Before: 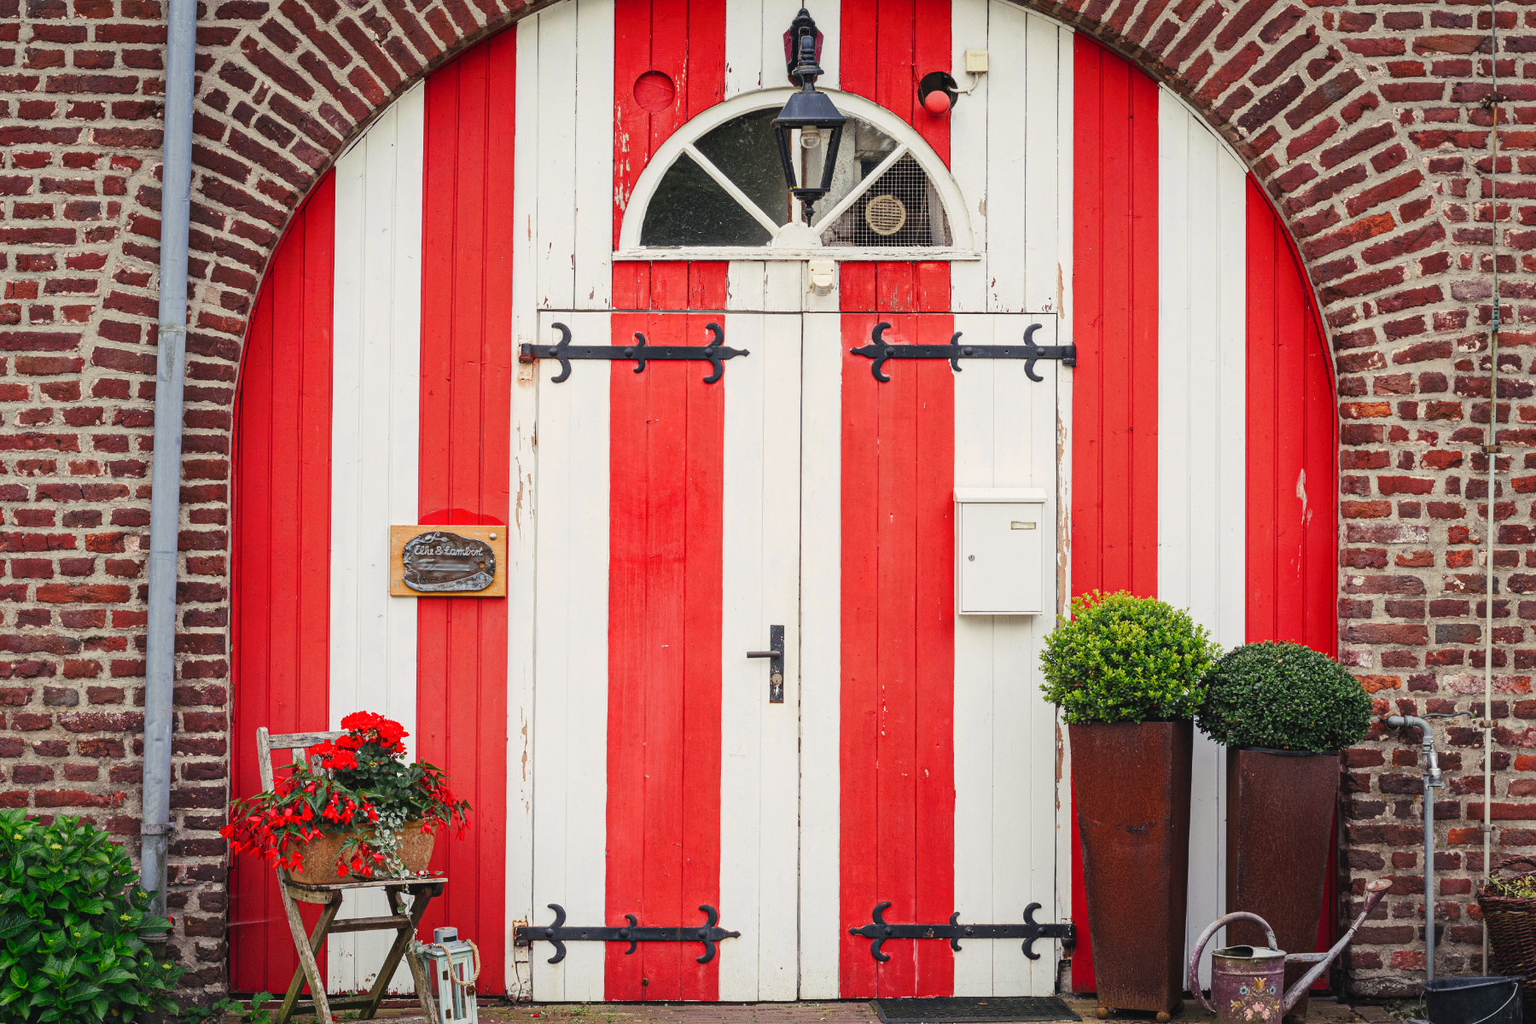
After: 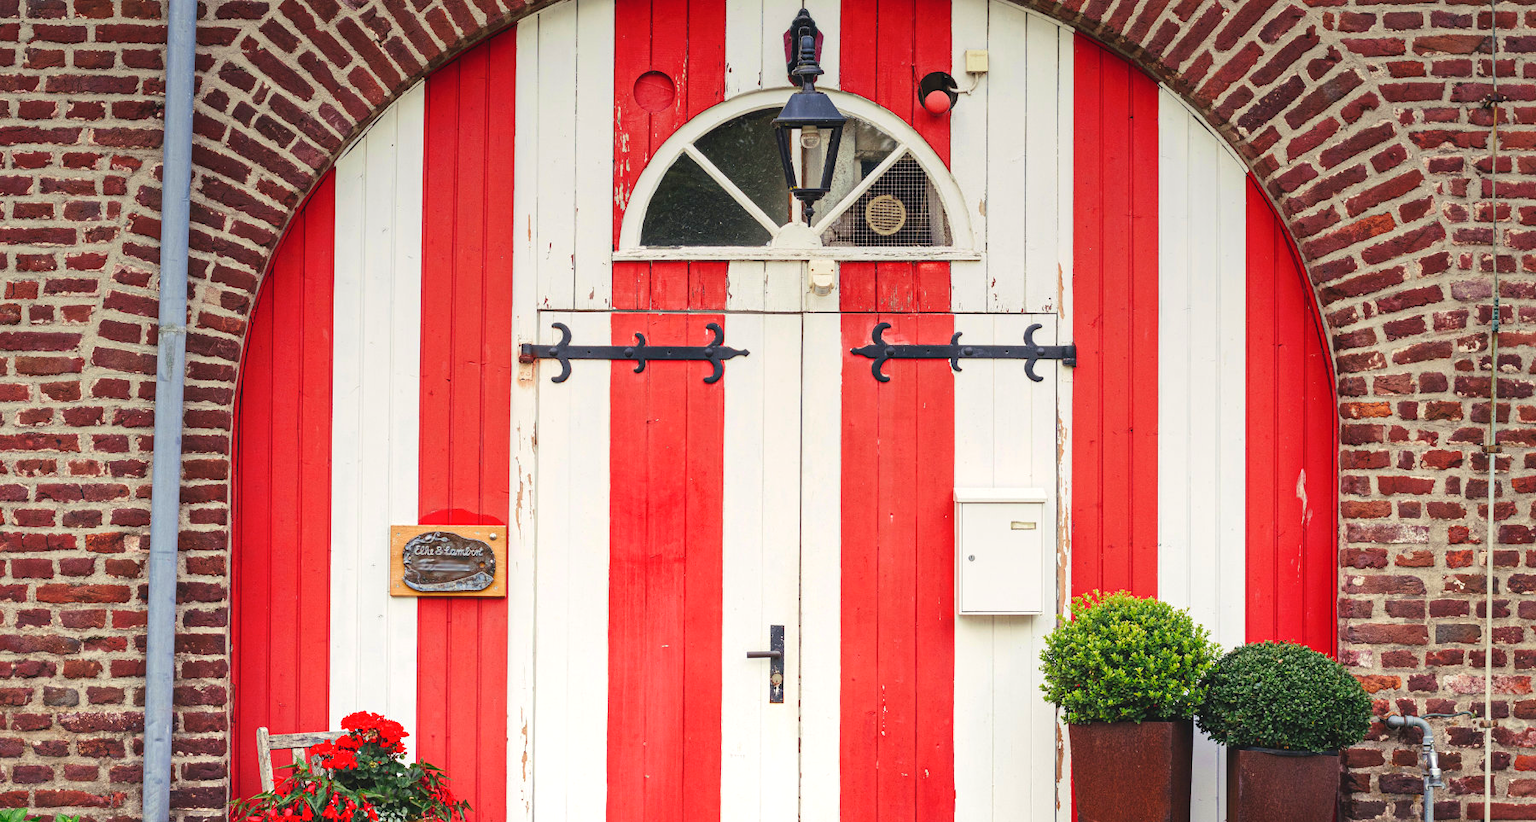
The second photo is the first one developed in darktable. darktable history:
exposure: black level correction -0.002, exposure 0.54 EV, compensate highlight preservation false
graduated density: rotation 5.63°, offset 76.9
velvia: strength 29%
crop: bottom 19.644%
